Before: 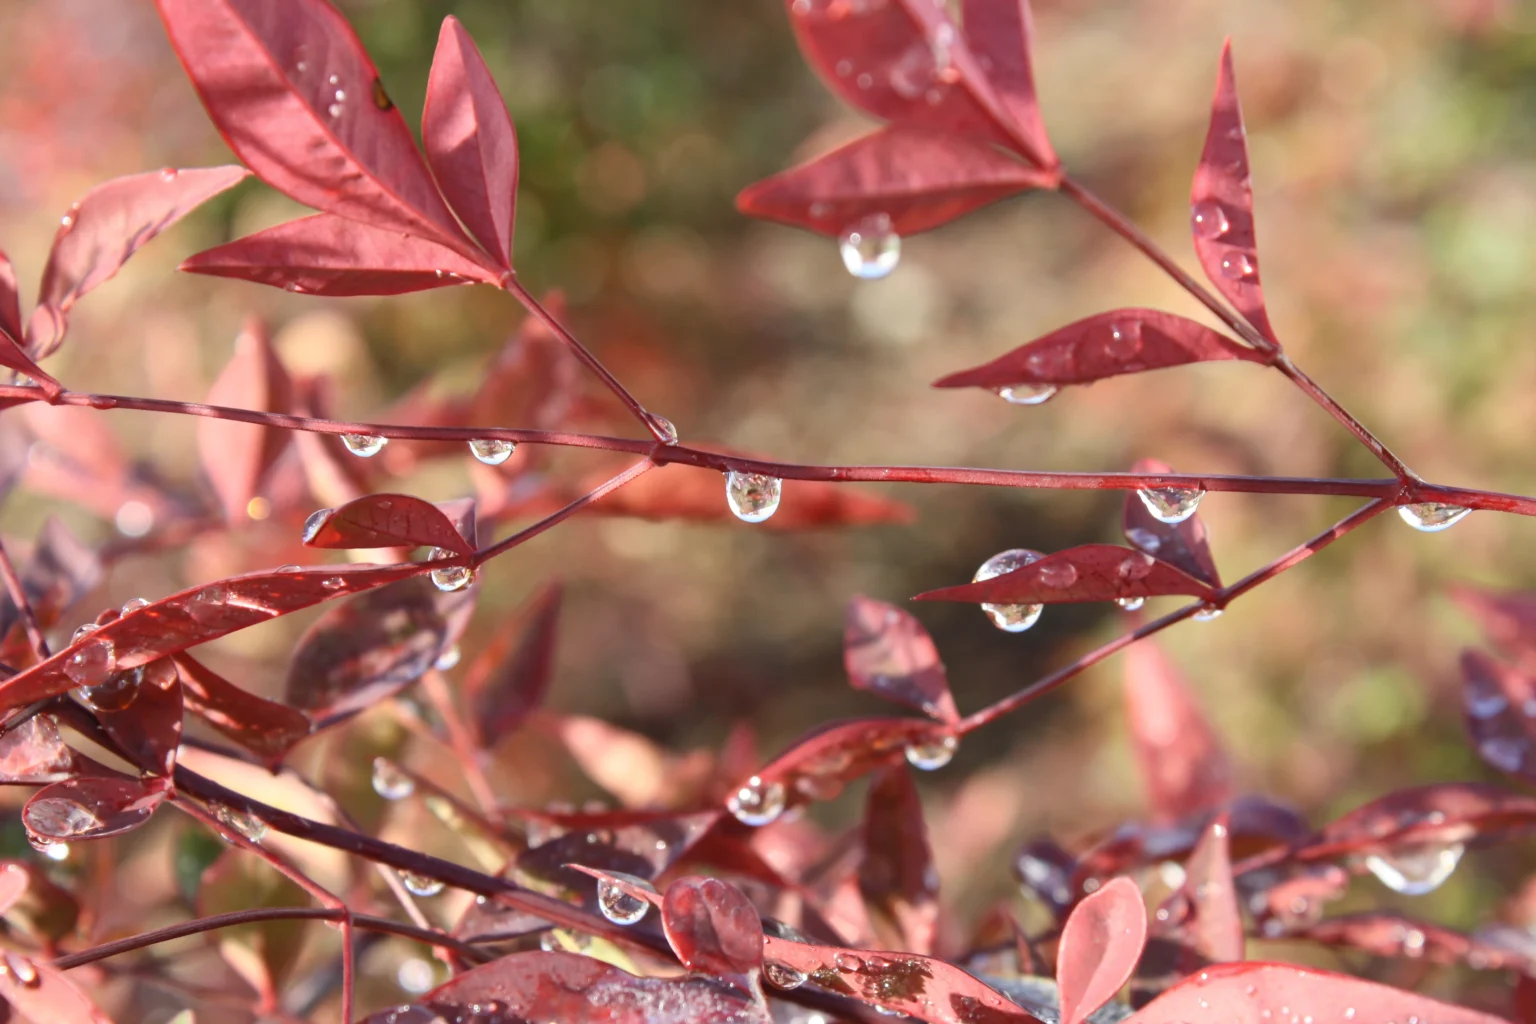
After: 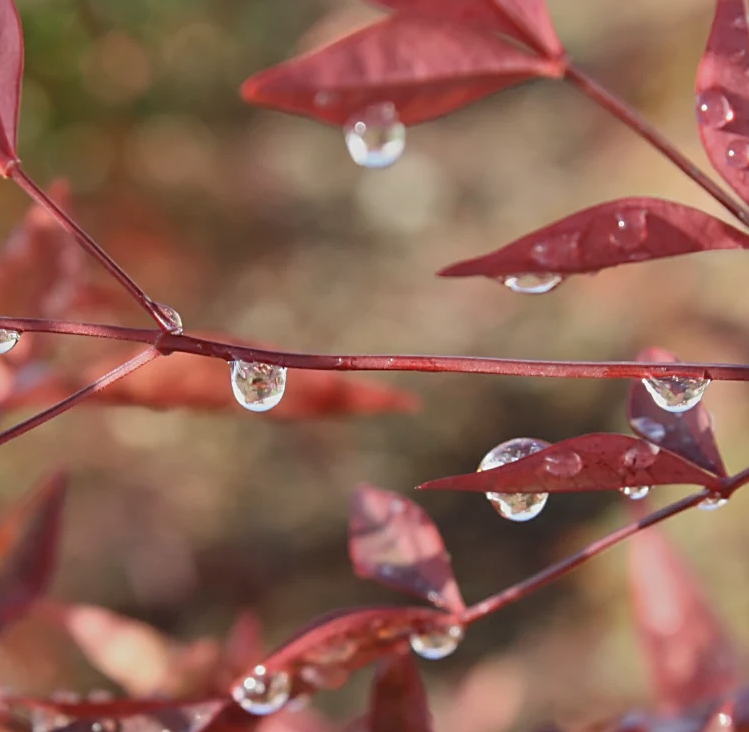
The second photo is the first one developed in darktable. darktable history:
shadows and highlights: shadows 5.21, soften with gaussian
tone equalizer: -8 EV -0.001 EV, -7 EV 0.004 EV, -6 EV -0.023 EV, -5 EV 0.013 EV, -4 EV -0.007 EV, -3 EV 0.037 EV, -2 EV -0.044 EV, -1 EV -0.277 EV, +0 EV -0.612 EV
contrast brightness saturation: saturation -0.064
crop: left 32.282%, top 10.919%, right 18.802%, bottom 17.377%
sharpen: on, module defaults
